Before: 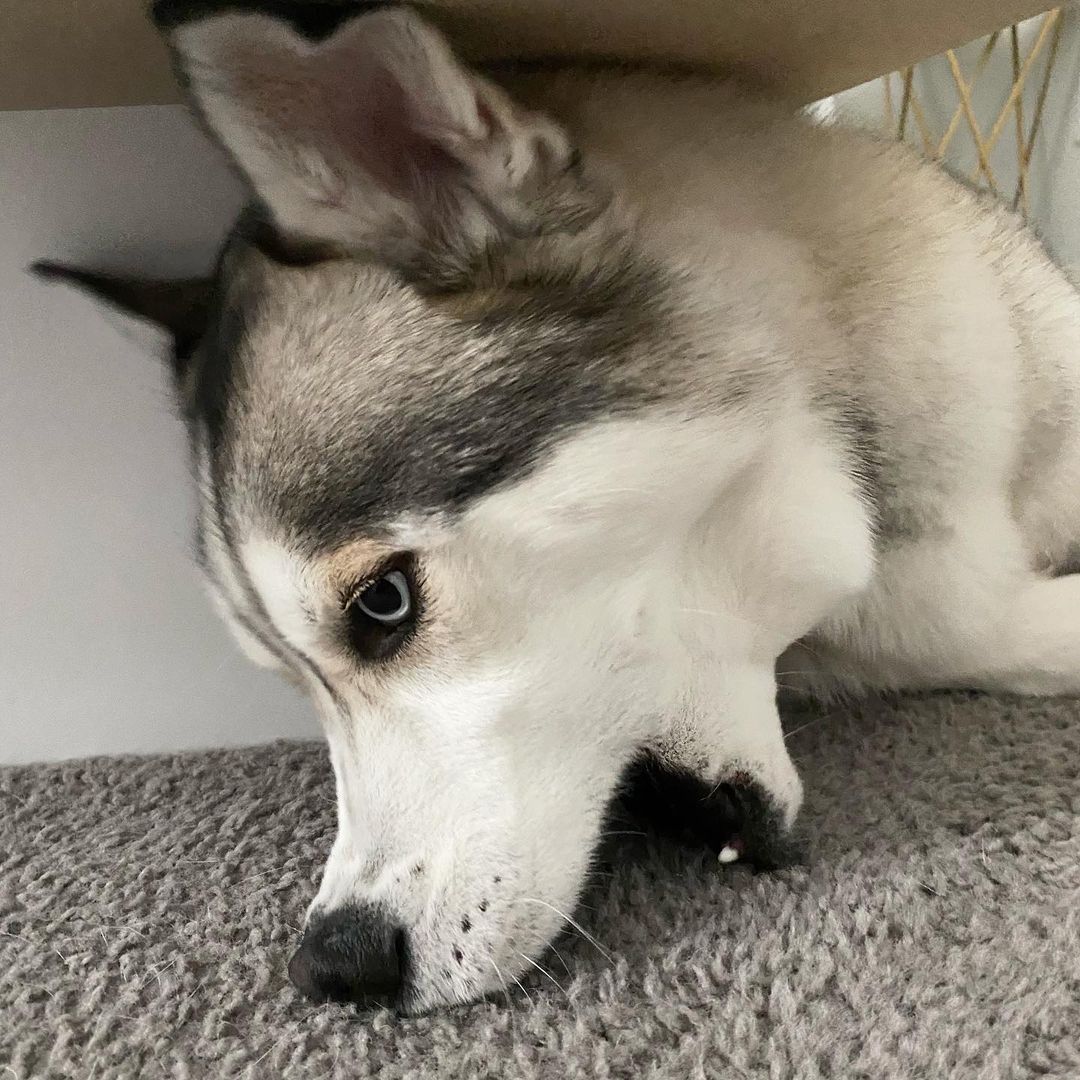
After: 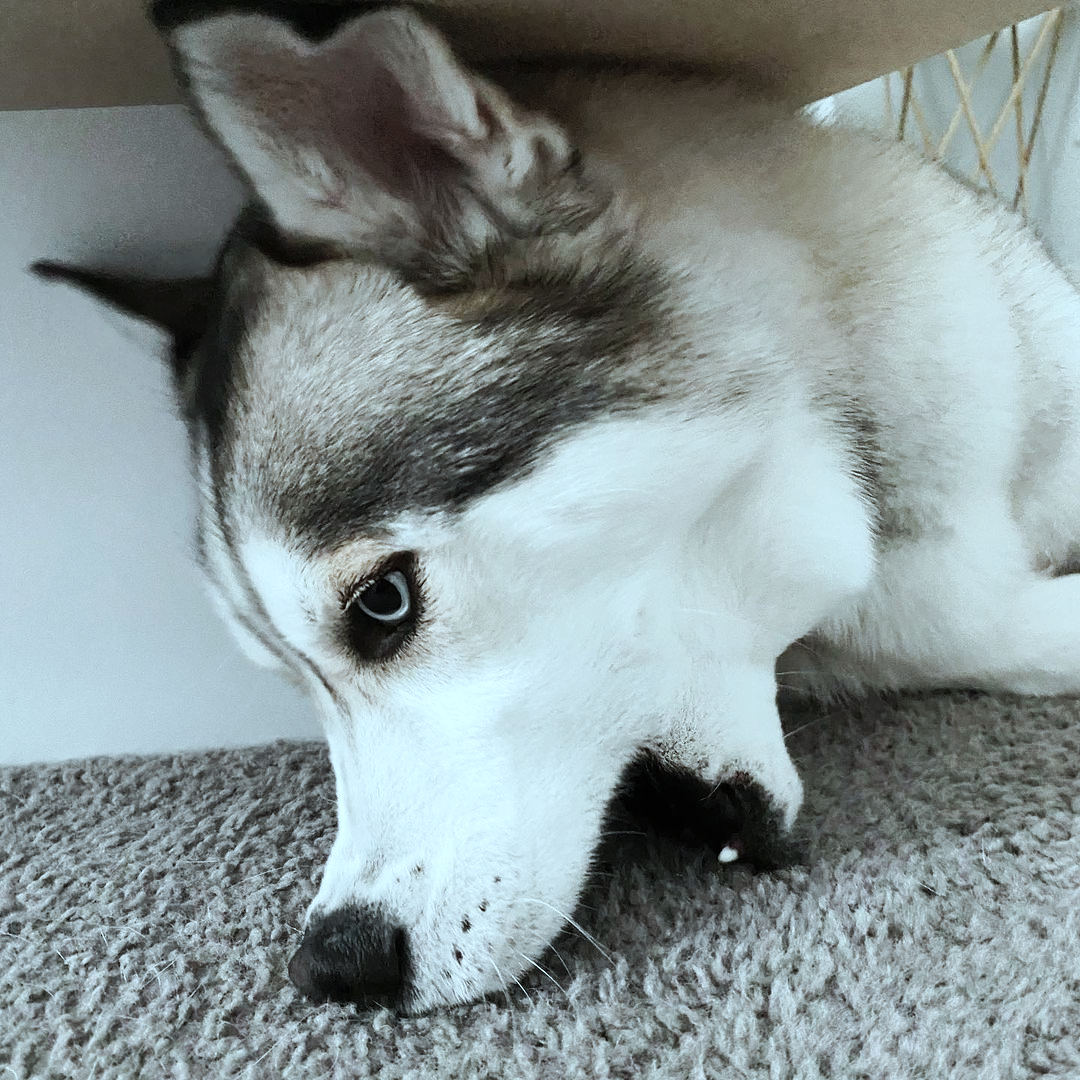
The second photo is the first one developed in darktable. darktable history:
tone curve: curves: ch0 [(0, 0) (0.003, 0.005) (0.011, 0.013) (0.025, 0.027) (0.044, 0.044) (0.069, 0.06) (0.1, 0.081) (0.136, 0.114) (0.177, 0.16) (0.224, 0.211) (0.277, 0.277) (0.335, 0.354) (0.399, 0.435) (0.468, 0.538) (0.543, 0.626) (0.623, 0.708) (0.709, 0.789) (0.801, 0.867) (0.898, 0.935) (1, 1)], preserve colors none
color correction: highlights a* -12.64, highlights b* -18.1, saturation 0.7
